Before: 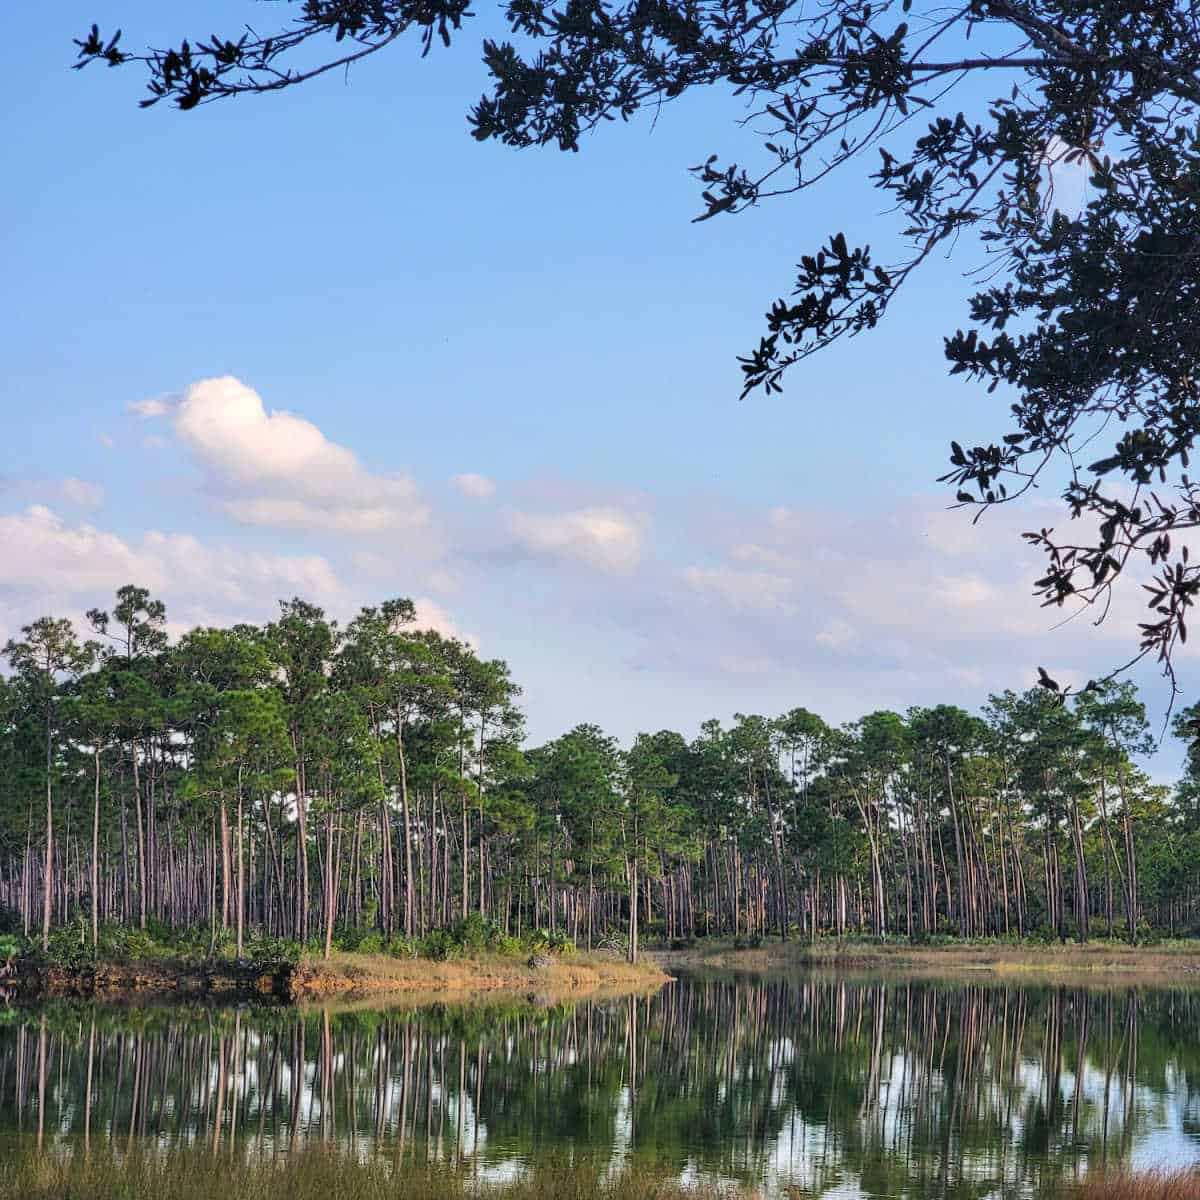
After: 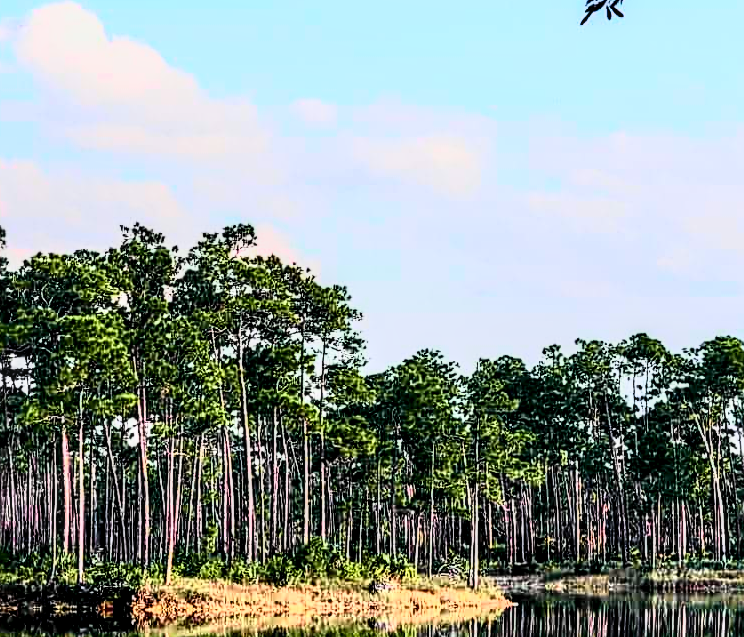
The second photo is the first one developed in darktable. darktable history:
contrast brightness saturation: contrast 0.28
local contrast: detail 154%
sharpen: radius 2.543, amount 0.636
crop: left 13.312%, top 31.28%, right 24.627%, bottom 15.582%
filmic rgb: black relative exposure -4.91 EV, white relative exposure 2.84 EV, hardness 3.7
tone curve: curves: ch0 [(0, 0) (0.046, 0.031) (0.163, 0.114) (0.391, 0.432) (0.488, 0.561) (0.695, 0.839) (0.785, 0.904) (1, 0.965)]; ch1 [(0, 0) (0.248, 0.252) (0.427, 0.412) (0.482, 0.462) (0.499, 0.497) (0.518, 0.52) (0.535, 0.577) (0.585, 0.623) (0.679, 0.743) (0.788, 0.809) (1, 1)]; ch2 [(0, 0) (0.313, 0.262) (0.427, 0.417) (0.473, 0.47) (0.503, 0.503) (0.523, 0.515) (0.557, 0.596) (0.598, 0.646) (0.708, 0.771) (1, 1)], color space Lab, independent channels, preserve colors none
